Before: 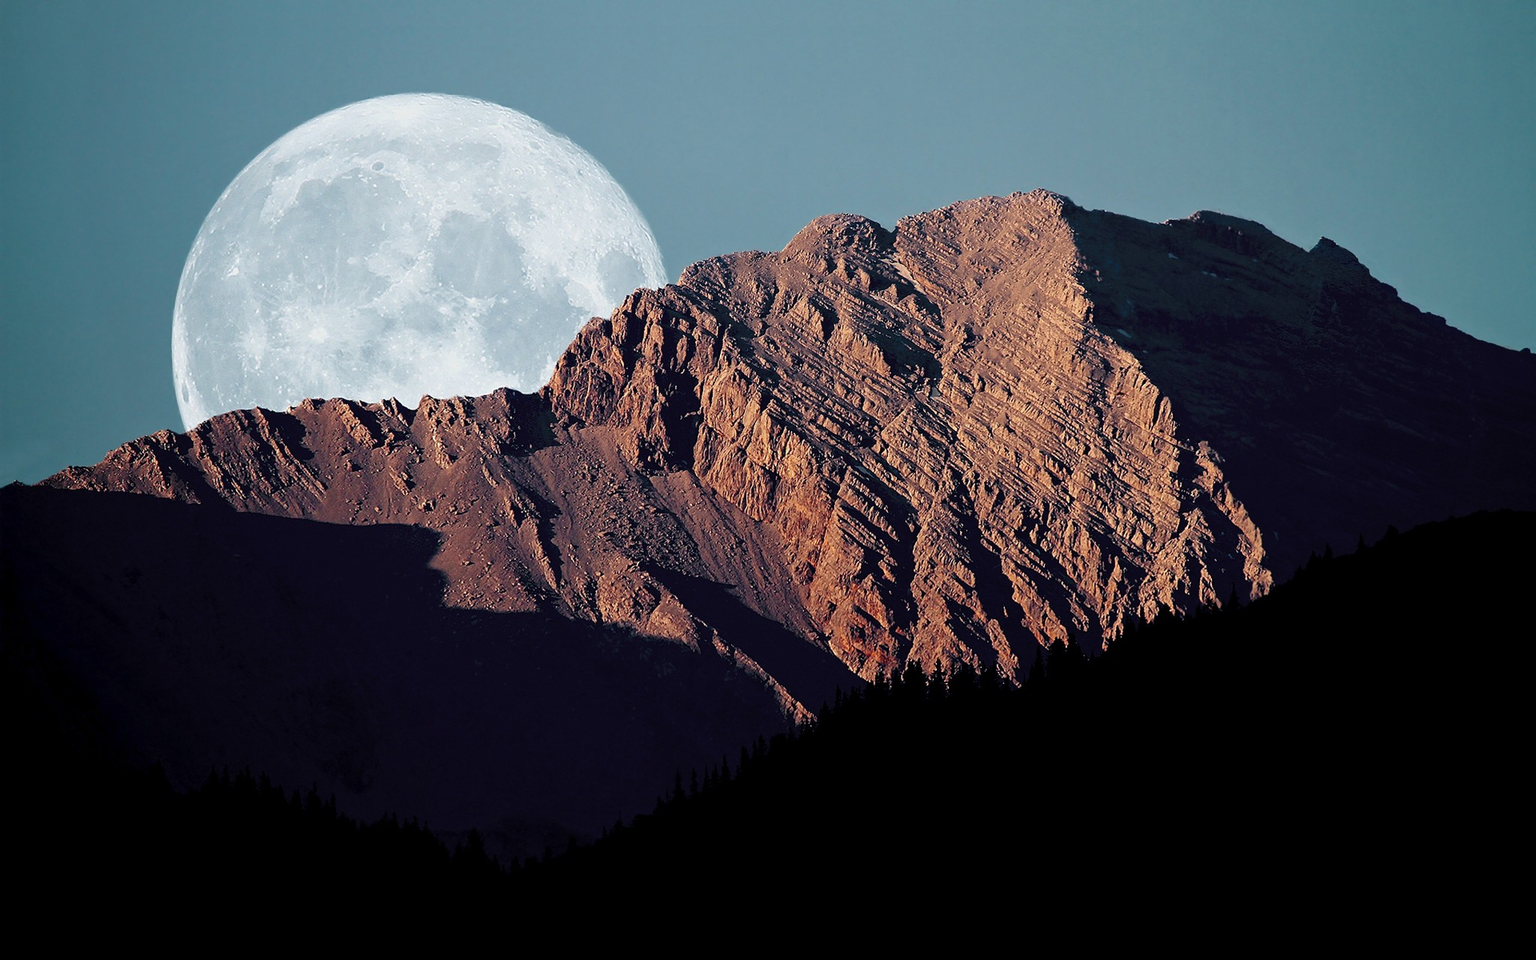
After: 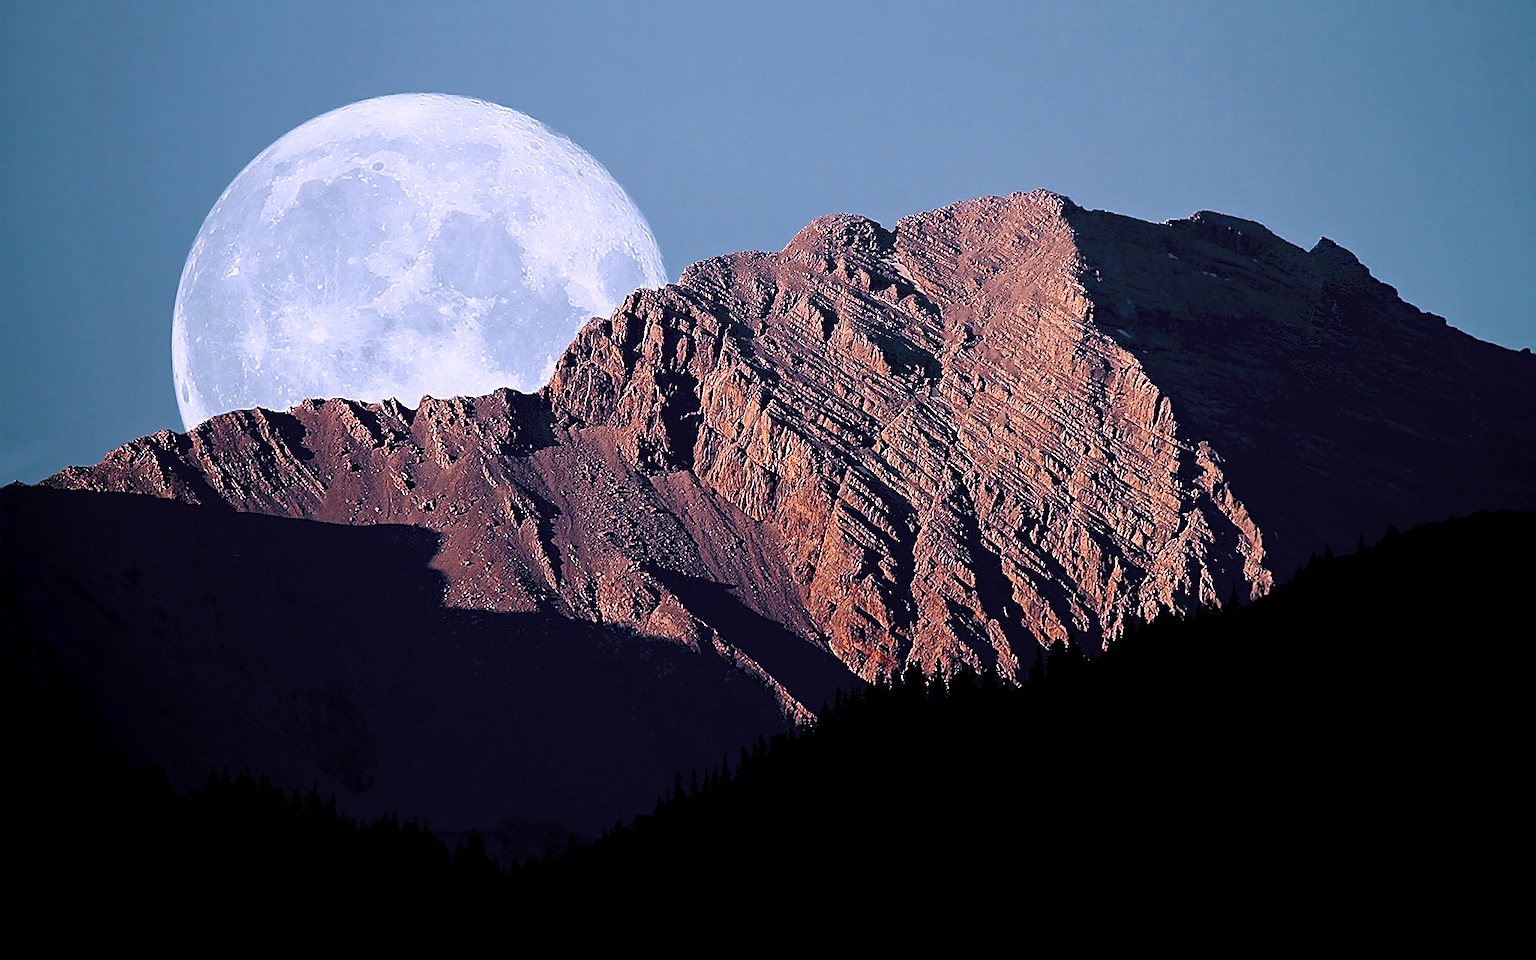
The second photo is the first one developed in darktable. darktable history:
sharpen: amount 0.75
white balance: red 1.042, blue 1.17
